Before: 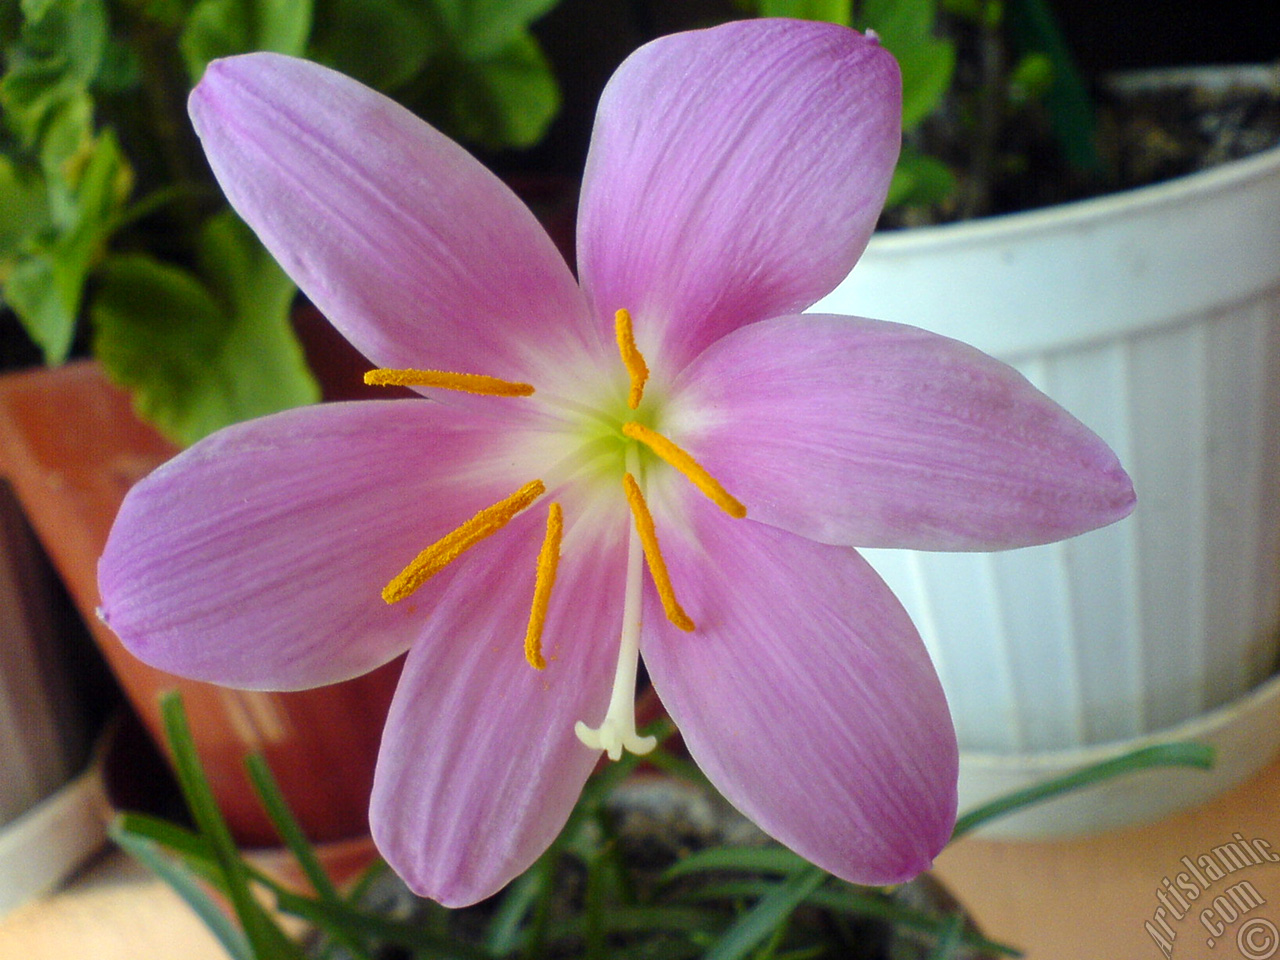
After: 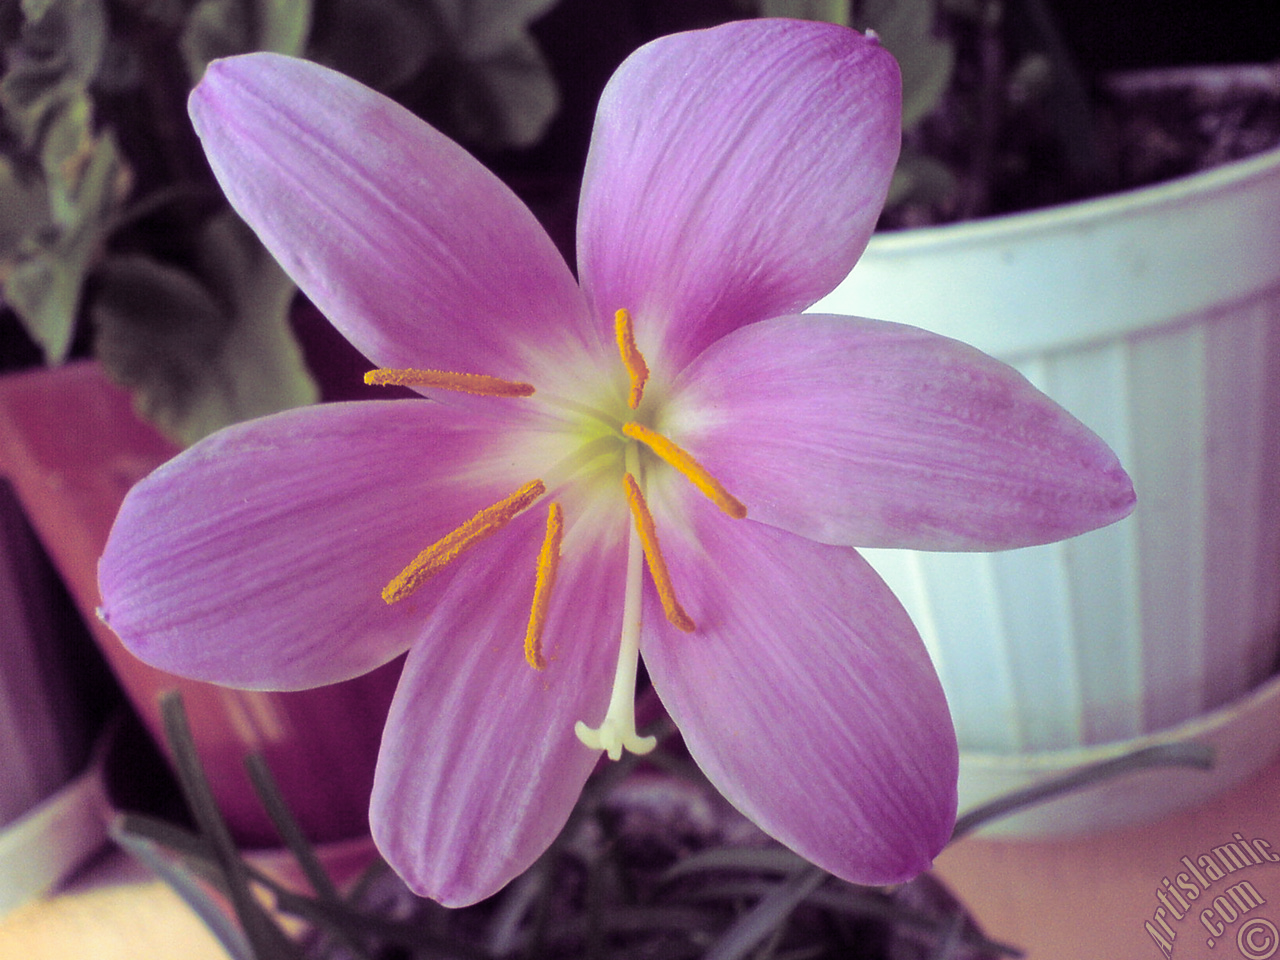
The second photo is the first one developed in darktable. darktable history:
split-toning: shadows › hue 277.2°, shadows › saturation 0.74
exposure: exposure -0.021 EV, compensate highlight preservation false
